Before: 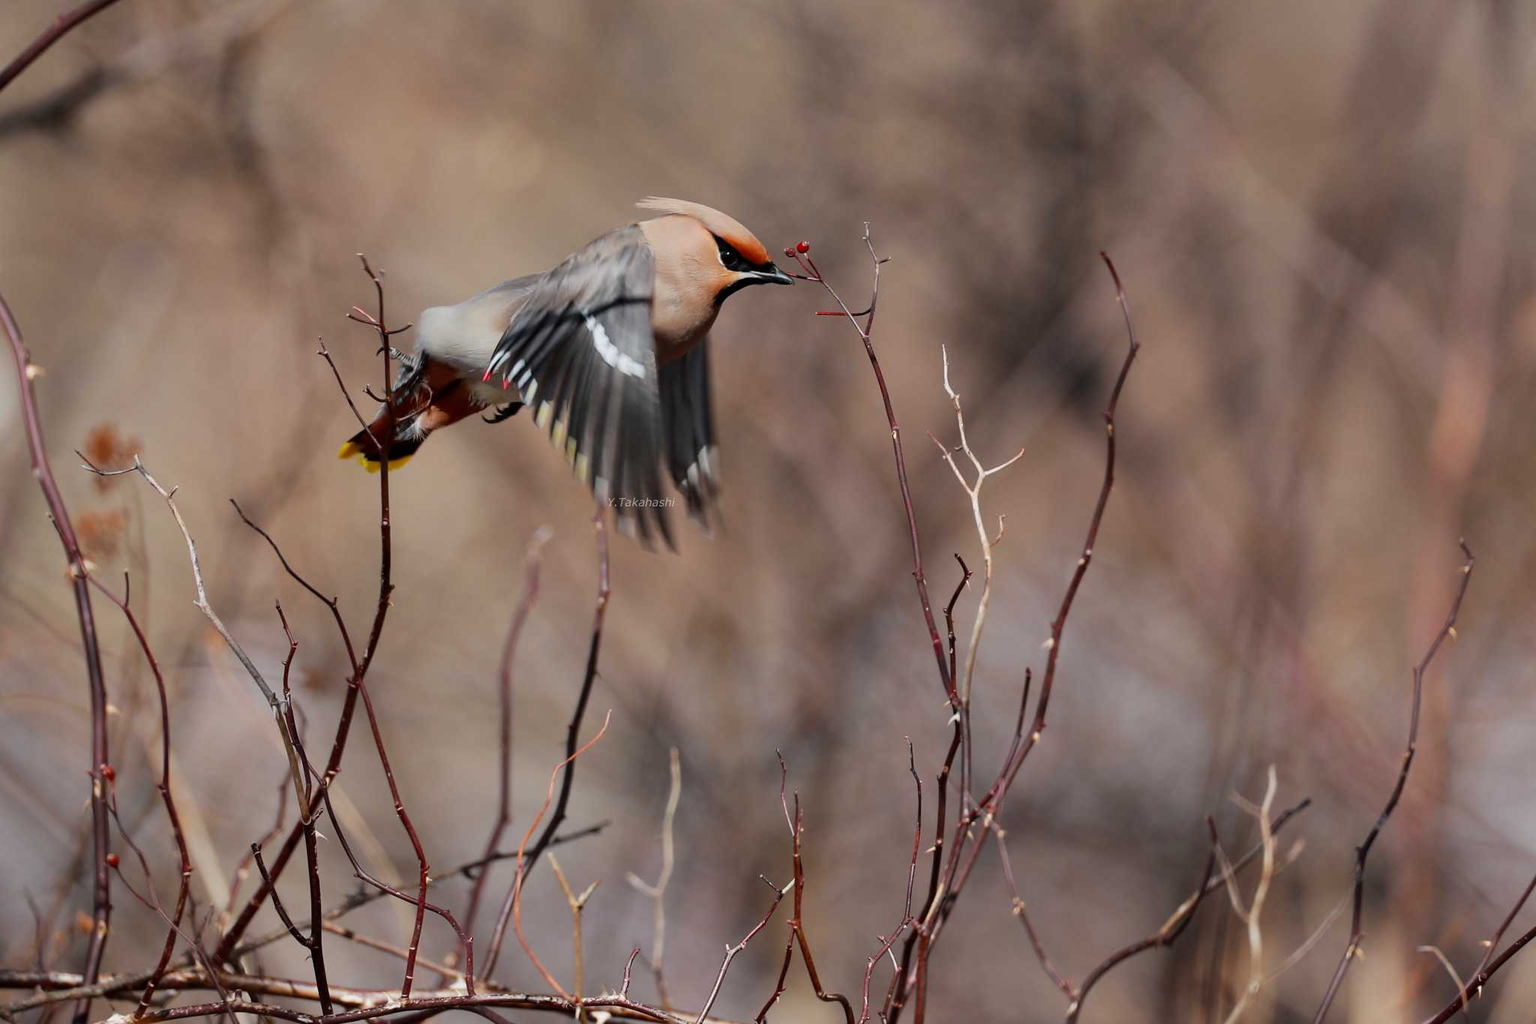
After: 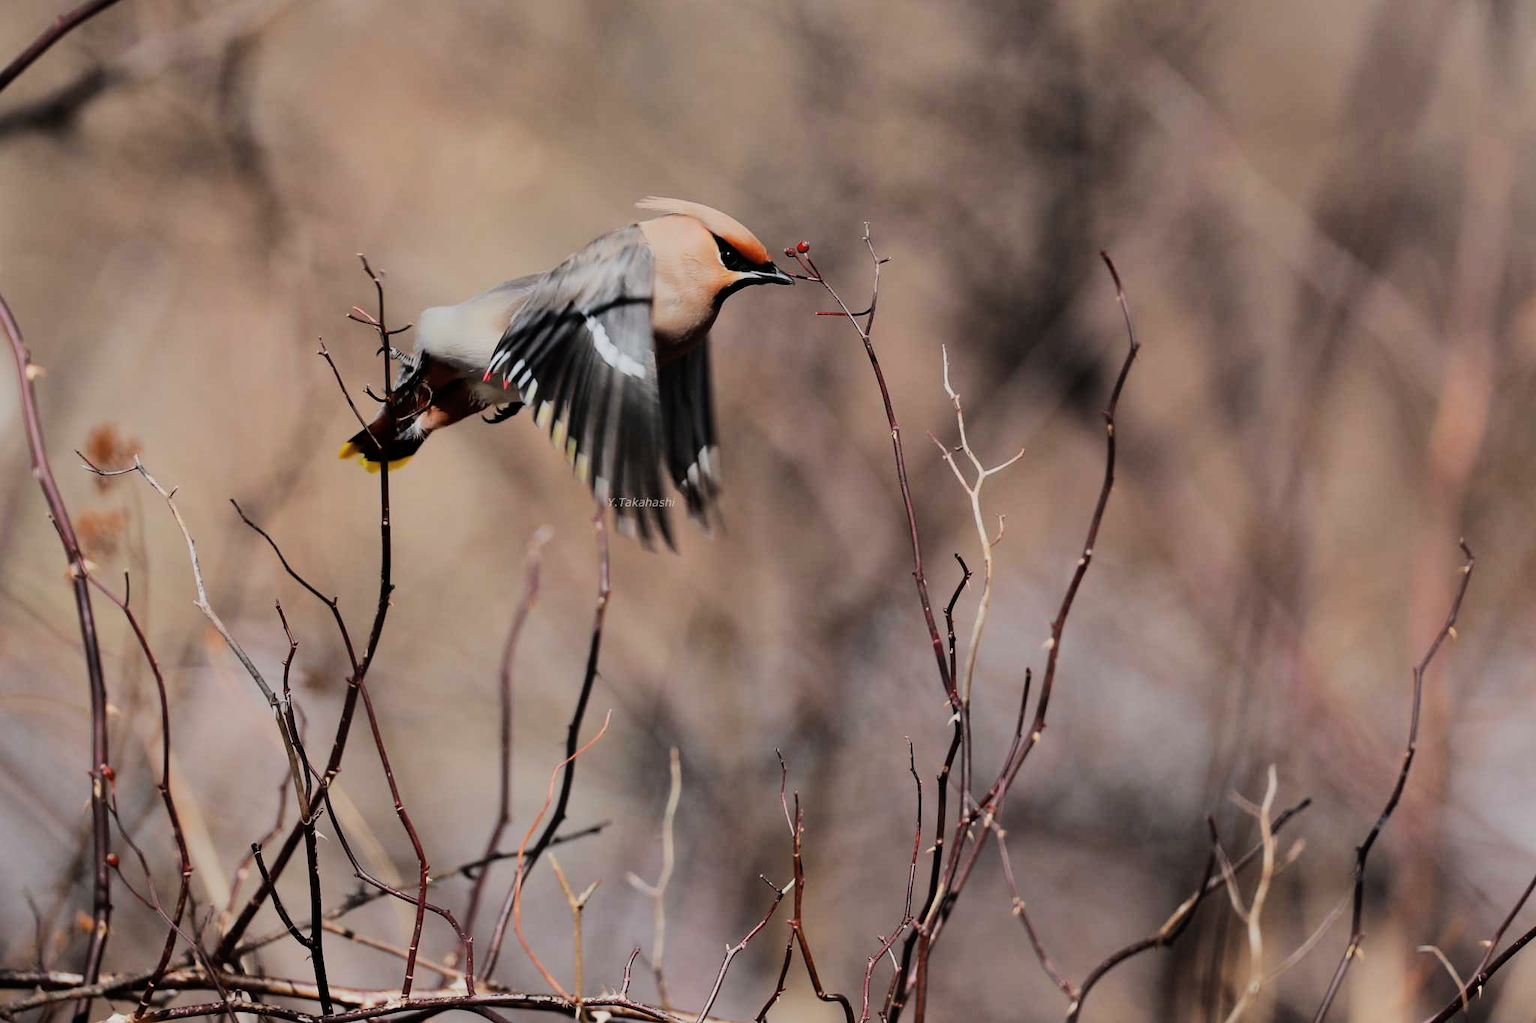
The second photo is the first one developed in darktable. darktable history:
contrast equalizer: octaves 7, y [[0.6 ×6], [0.55 ×6], [0 ×6], [0 ×6], [0 ×6]], mix -0.3
tone equalizer: -8 EV -0.75 EV, -7 EV -0.7 EV, -6 EV -0.6 EV, -5 EV -0.4 EV, -3 EV 0.4 EV, -2 EV 0.6 EV, -1 EV 0.7 EV, +0 EV 0.75 EV, edges refinement/feathering 500, mask exposure compensation -1.57 EV, preserve details no
filmic rgb: black relative exposure -7.15 EV, white relative exposure 5.36 EV, hardness 3.02, color science v6 (2022)
